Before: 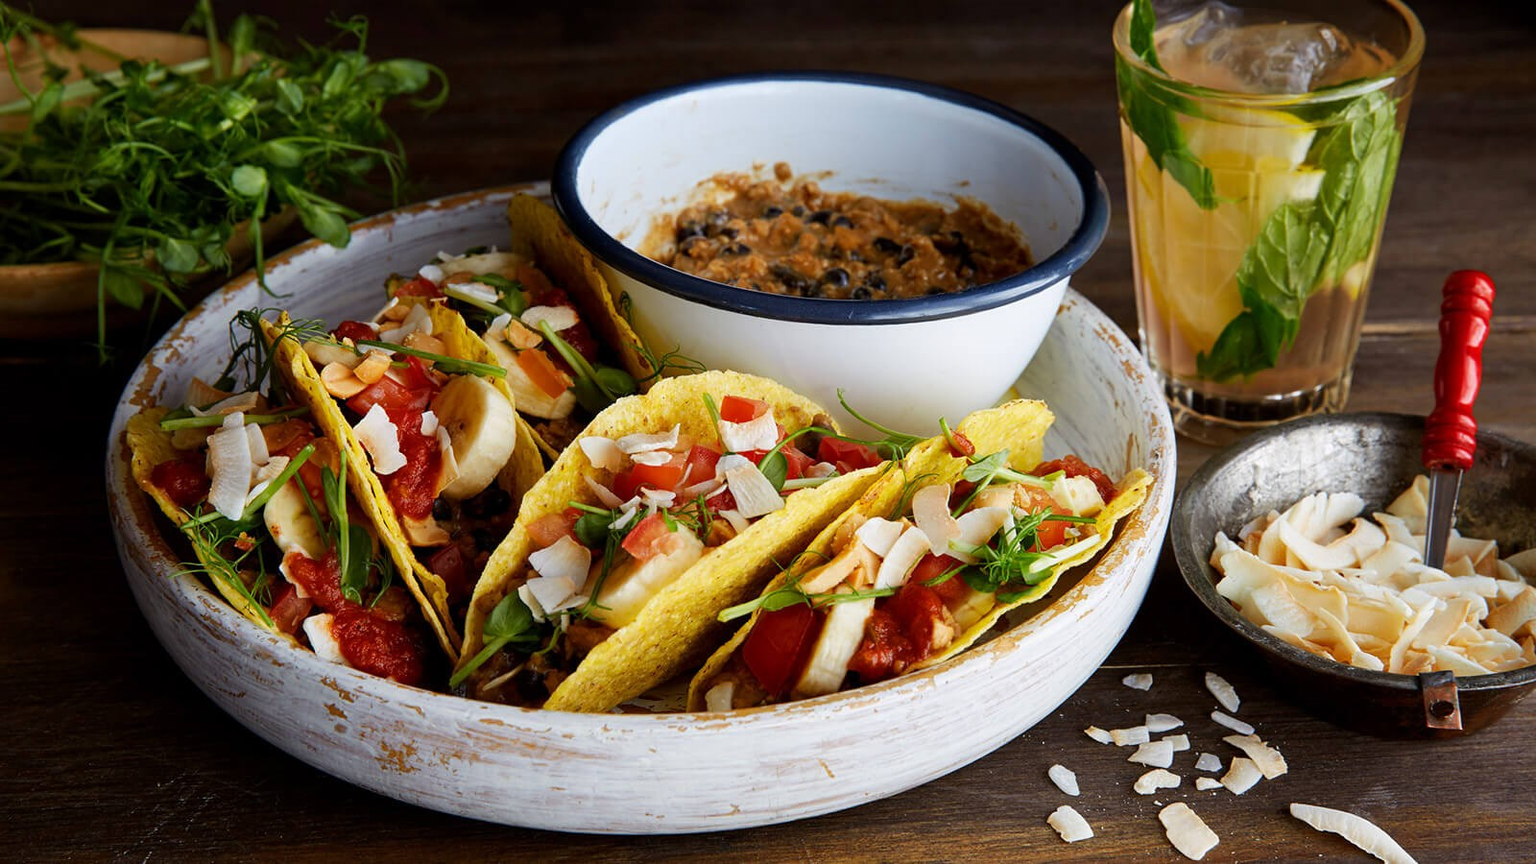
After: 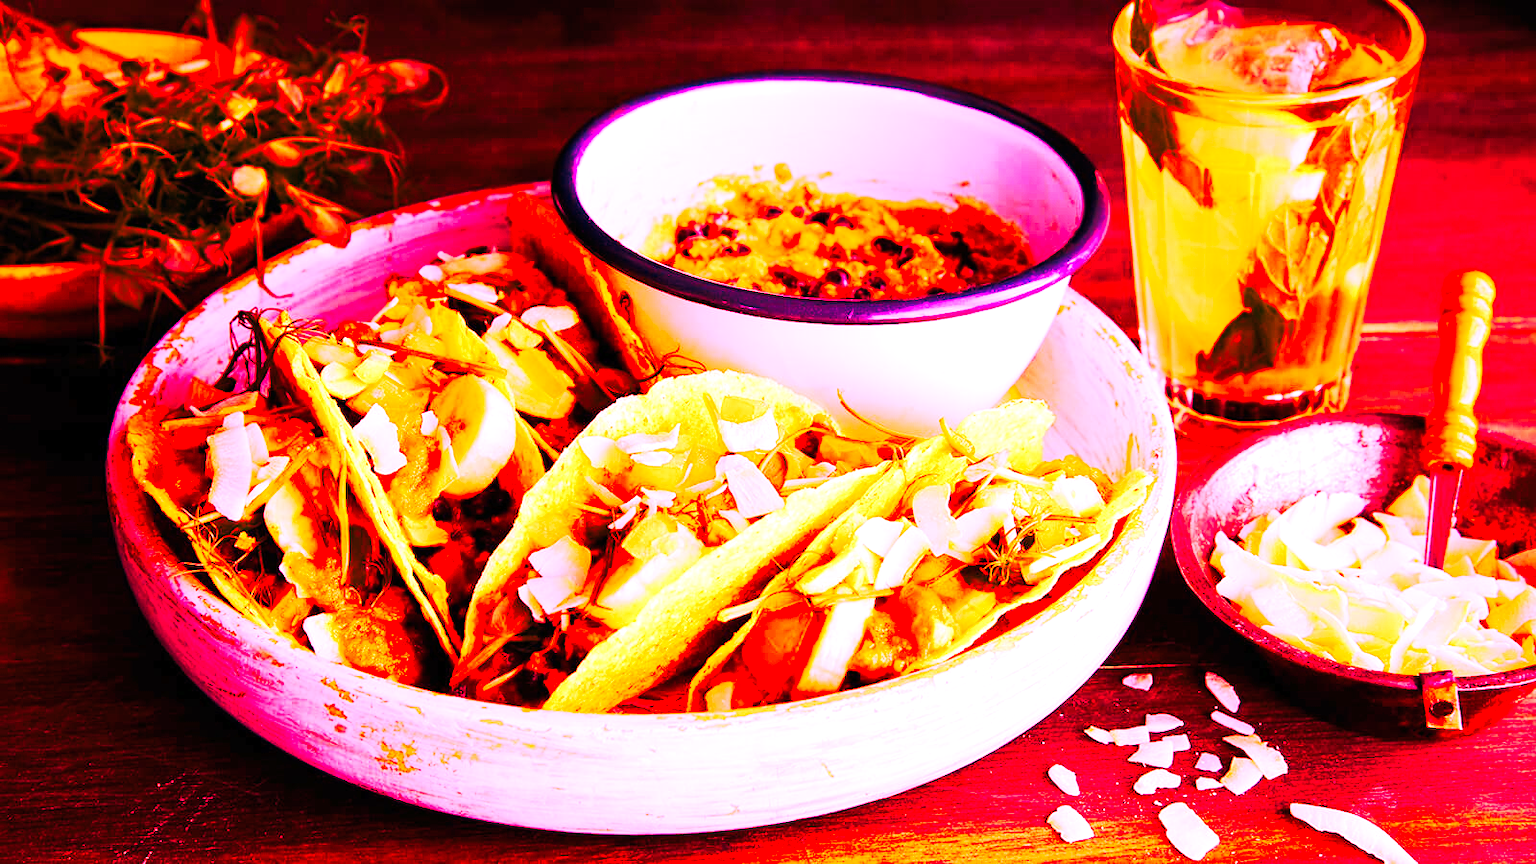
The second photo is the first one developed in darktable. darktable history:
color balance rgb: perceptual saturation grading › global saturation 10%
white balance: red 4.26, blue 1.802
tone curve: curves: ch0 [(0, 0) (0.003, 0.007) (0.011, 0.01) (0.025, 0.016) (0.044, 0.025) (0.069, 0.036) (0.1, 0.052) (0.136, 0.073) (0.177, 0.103) (0.224, 0.135) (0.277, 0.177) (0.335, 0.233) (0.399, 0.303) (0.468, 0.376) (0.543, 0.469) (0.623, 0.581) (0.709, 0.723) (0.801, 0.863) (0.898, 0.938) (1, 1)], preserve colors none
